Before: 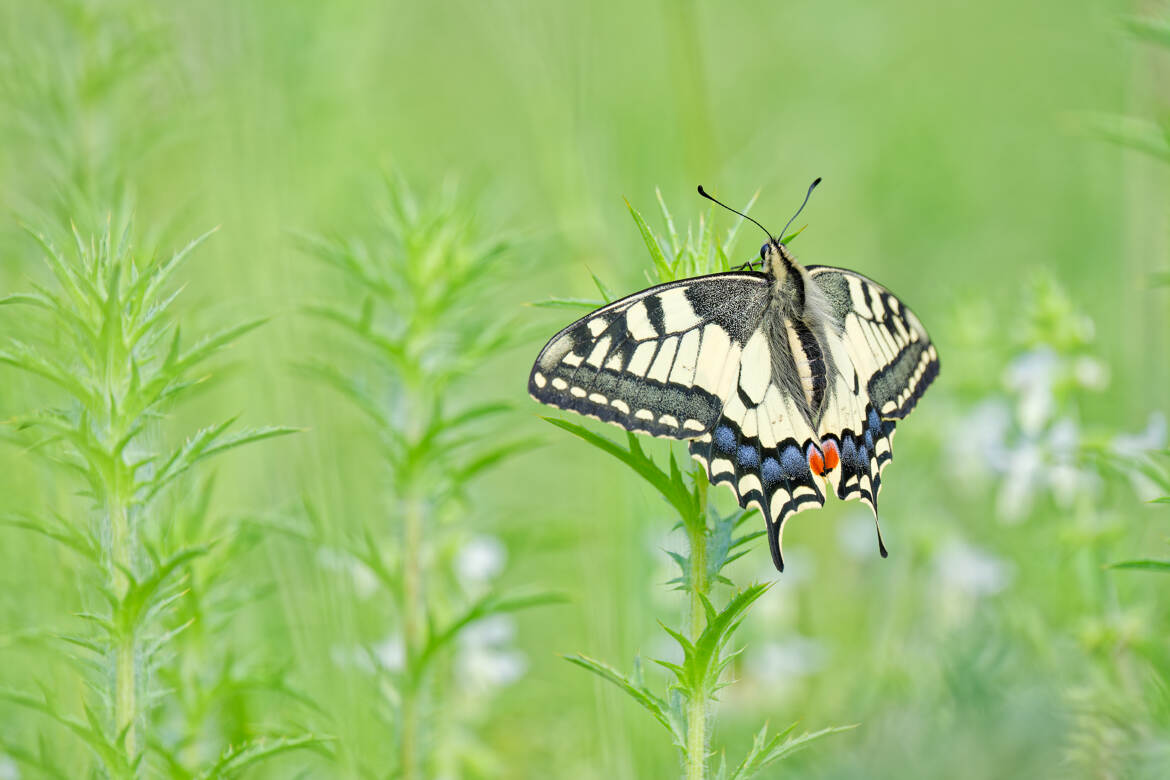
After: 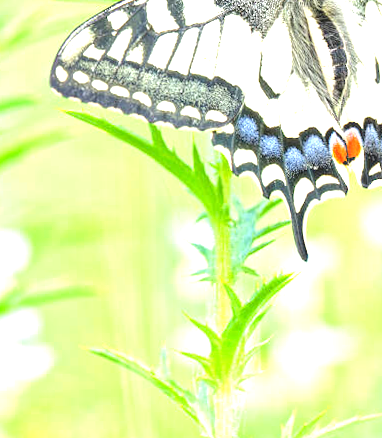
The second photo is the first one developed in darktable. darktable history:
exposure: black level correction 0, exposure 1.4 EV, compensate highlight preservation false
crop: left 40.878%, top 39.176%, right 25.993%, bottom 3.081%
local contrast: detail 110%
rotate and perspective: rotation -1°, crop left 0.011, crop right 0.989, crop top 0.025, crop bottom 0.975
